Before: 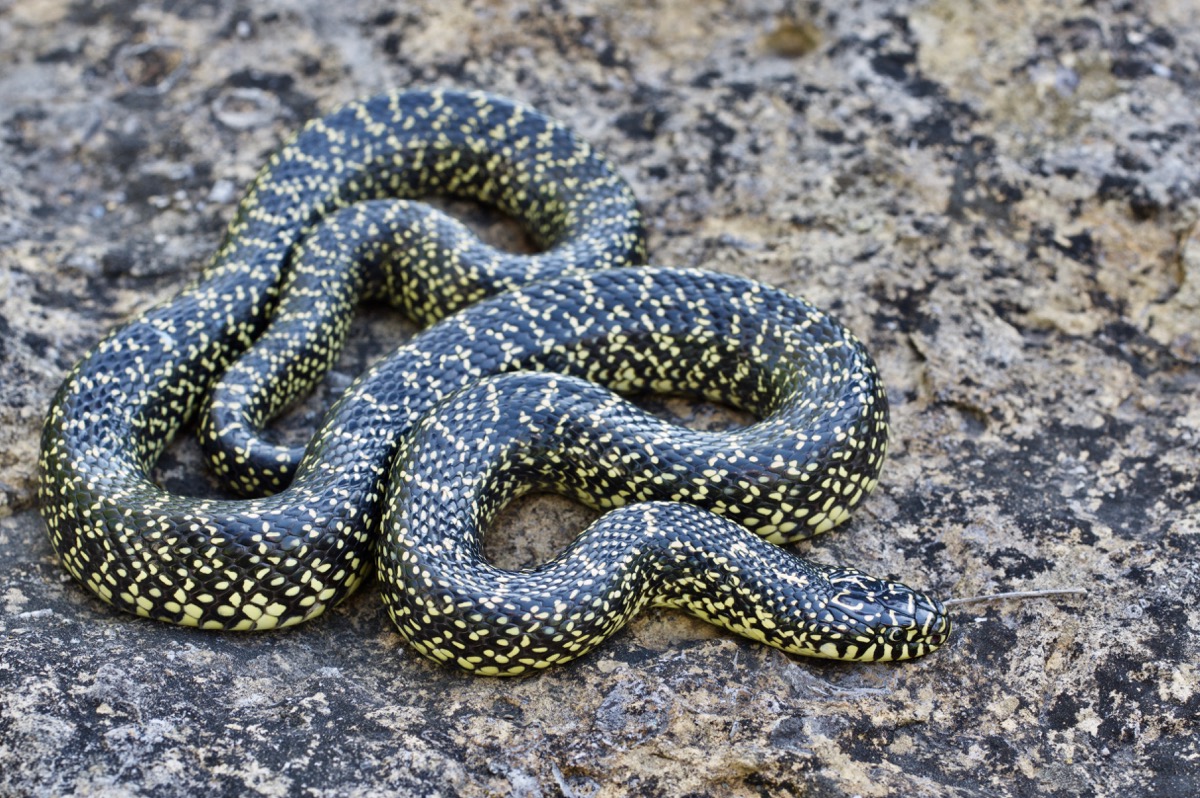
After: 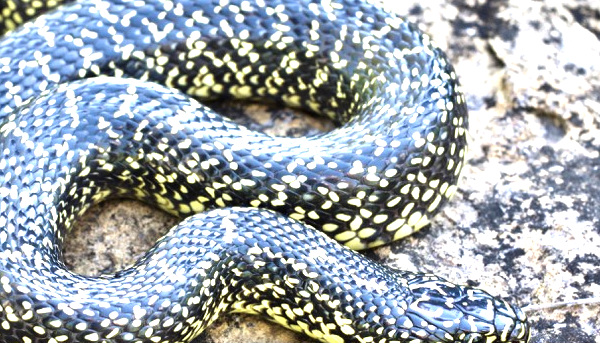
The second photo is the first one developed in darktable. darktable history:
tone equalizer: -8 EV -0.403 EV, -7 EV -0.4 EV, -6 EV -0.321 EV, -5 EV -0.219 EV, -3 EV 0.19 EV, -2 EV 0.307 EV, -1 EV 0.374 EV, +0 EV 0.401 EV, mask exposure compensation -0.506 EV
exposure: exposure 1.164 EV, compensate highlight preservation false
crop: left 35.165%, top 36.95%, right 14.776%, bottom 20.053%
